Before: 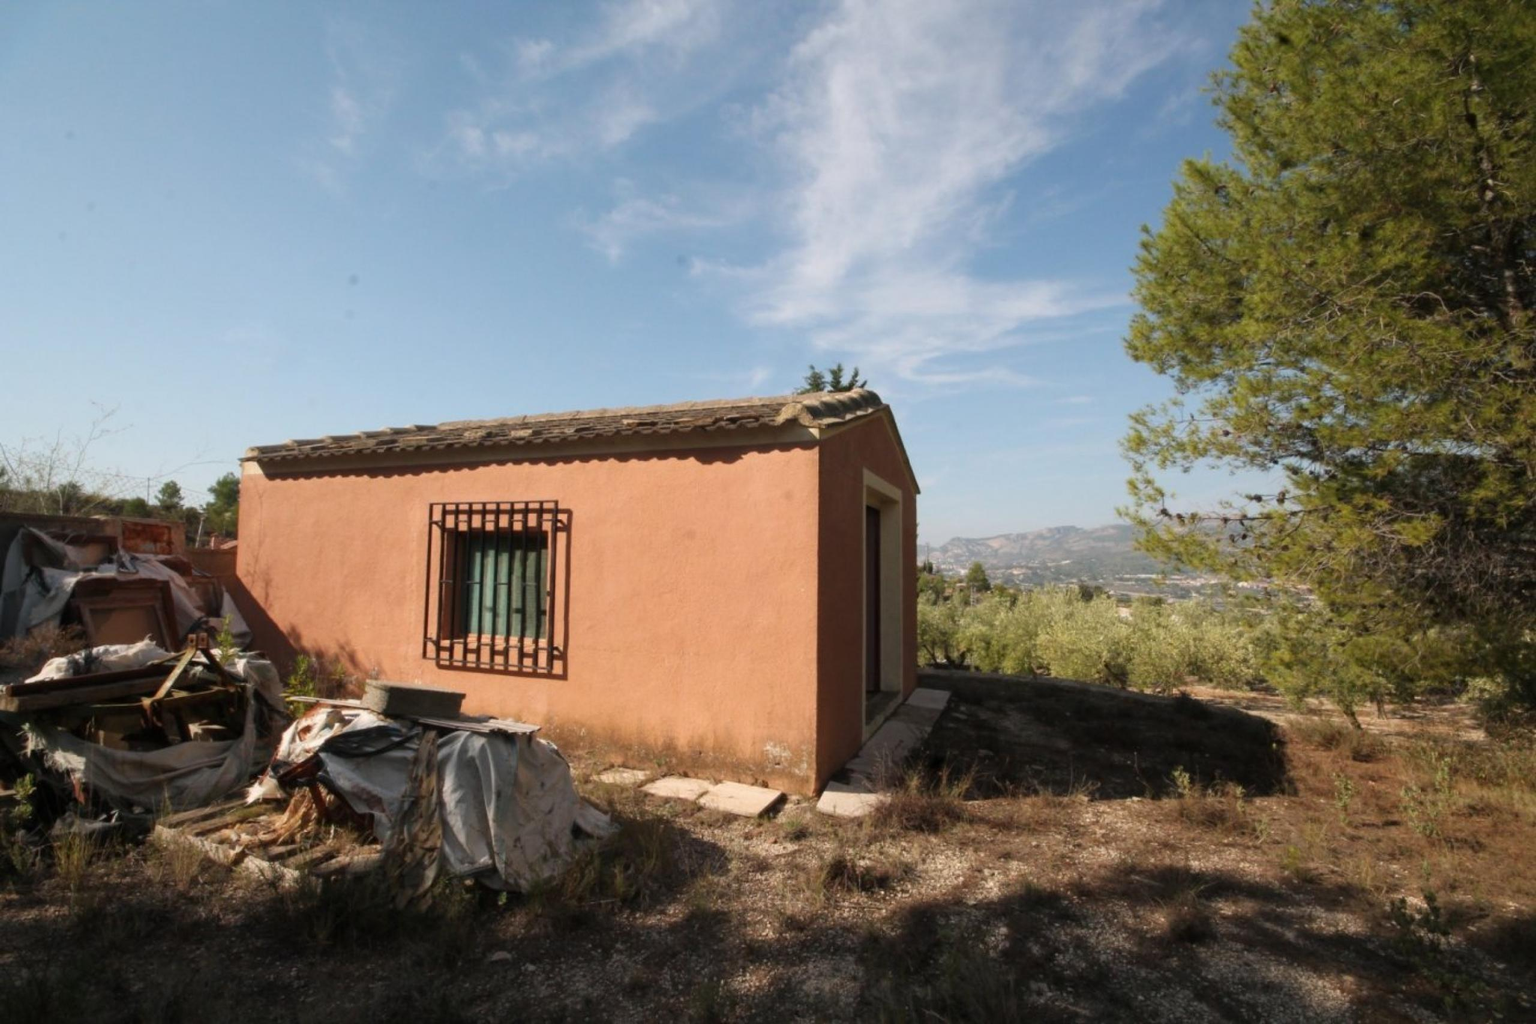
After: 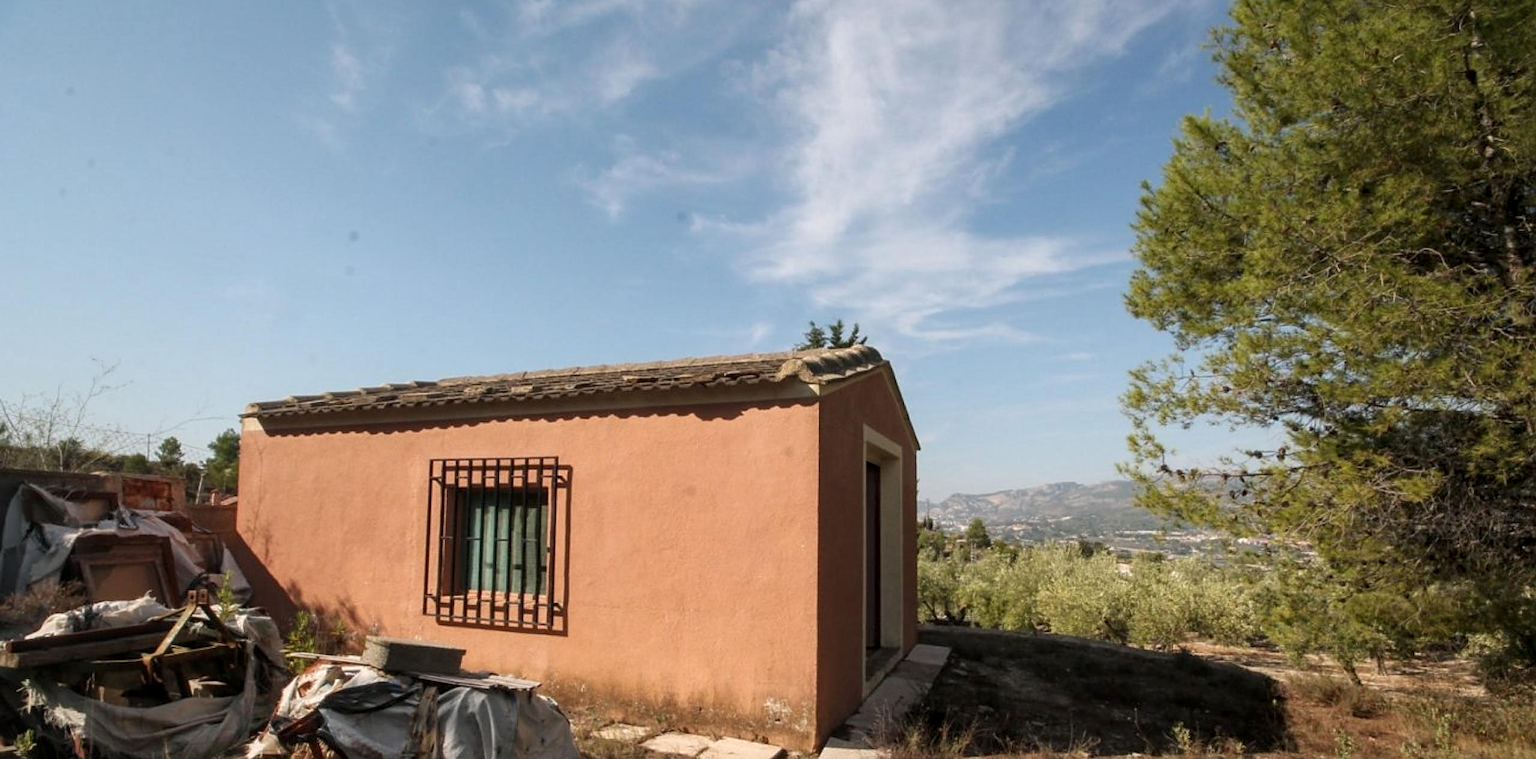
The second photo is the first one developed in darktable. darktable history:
crop: top 4.311%, bottom 21.487%
sharpen: on, module defaults
local contrast: on, module defaults
